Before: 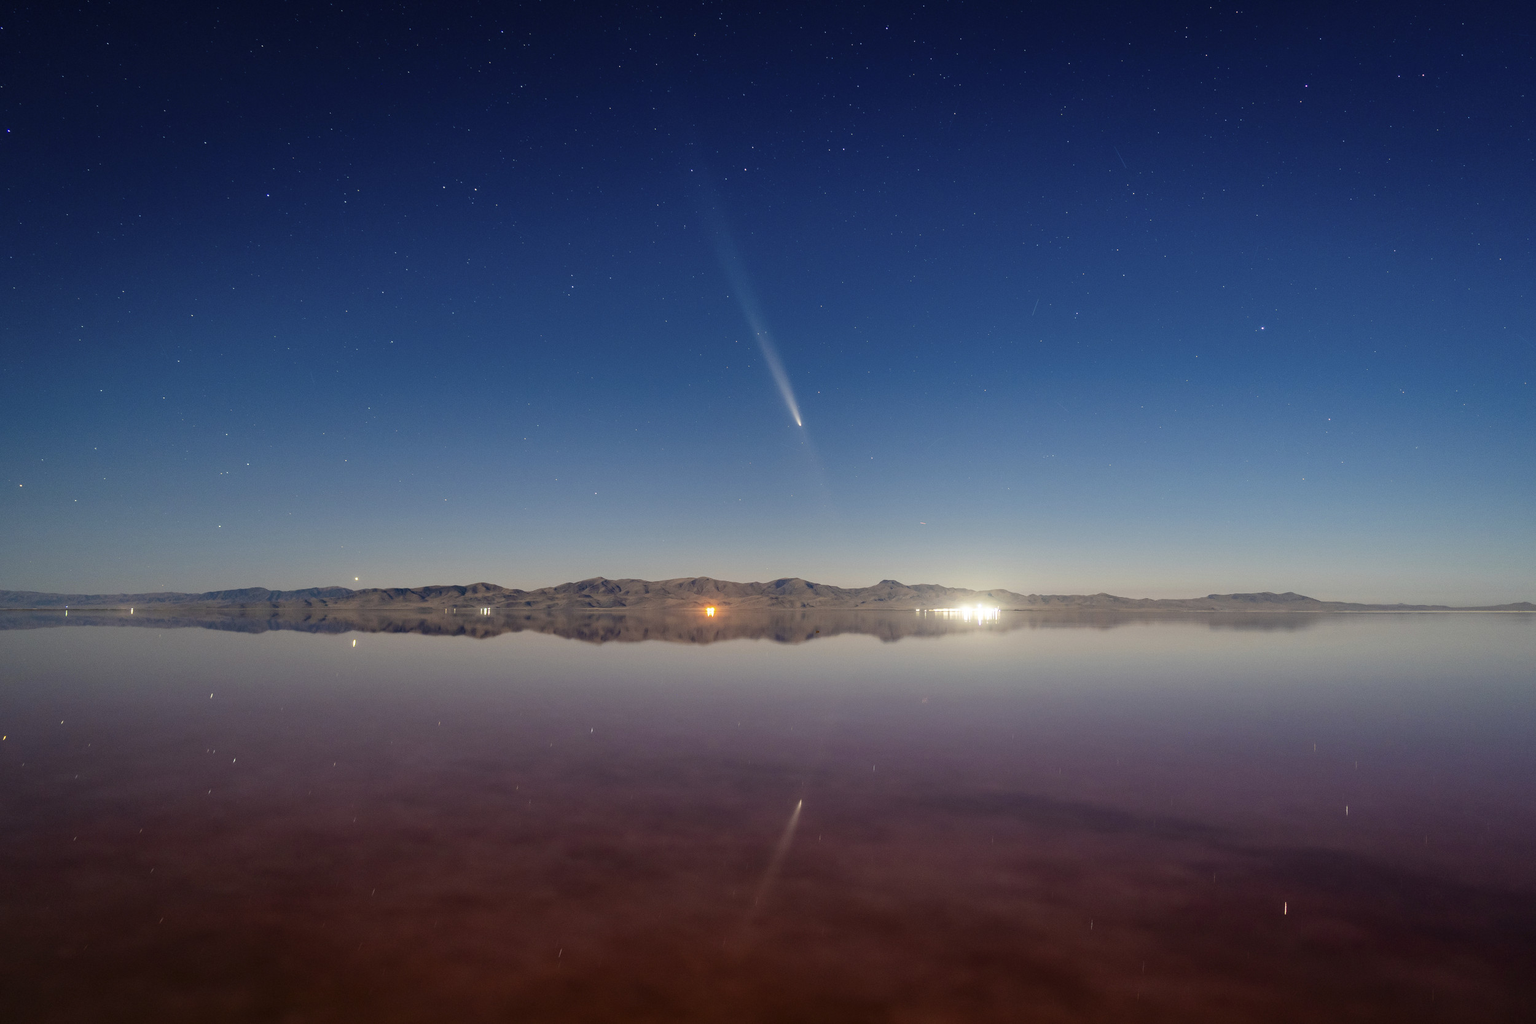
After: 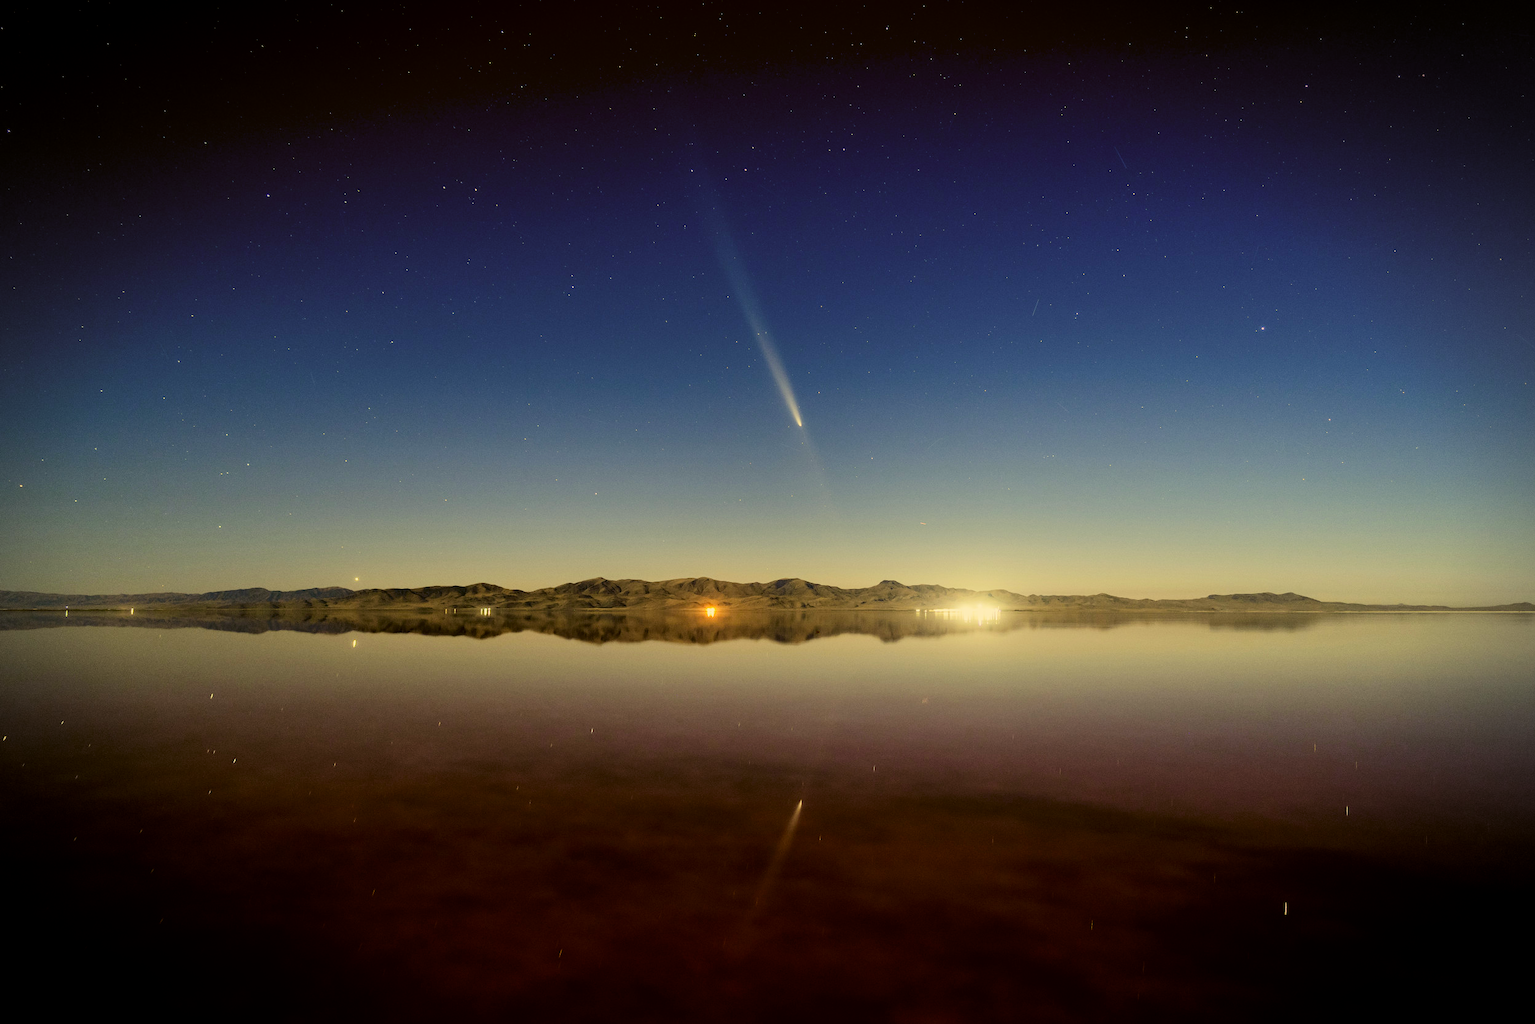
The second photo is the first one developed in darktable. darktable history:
local contrast: mode bilateral grid, contrast 15, coarseness 36, detail 106%, midtone range 0.2
color balance rgb: perceptual saturation grading › global saturation 20%, perceptual saturation grading › highlights -25.448%, perceptual saturation grading › shadows 24.679%
vignetting: fall-off start 90.24%, fall-off radius 39.49%, brightness -0.575, center (-0.01, 0), width/height ratio 1.215, shape 1.29
filmic rgb: black relative exposure -5.12 EV, white relative exposure 3.97 EV, hardness 2.89, contrast 1.297, color science v4 (2020), contrast in shadows soft, contrast in highlights soft
color correction: highlights a* 0.138, highlights b* 29.23, shadows a* -0.287, shadows b* 21.72
contrast brightness saturation: contrast 0.172, saturation 0.309
